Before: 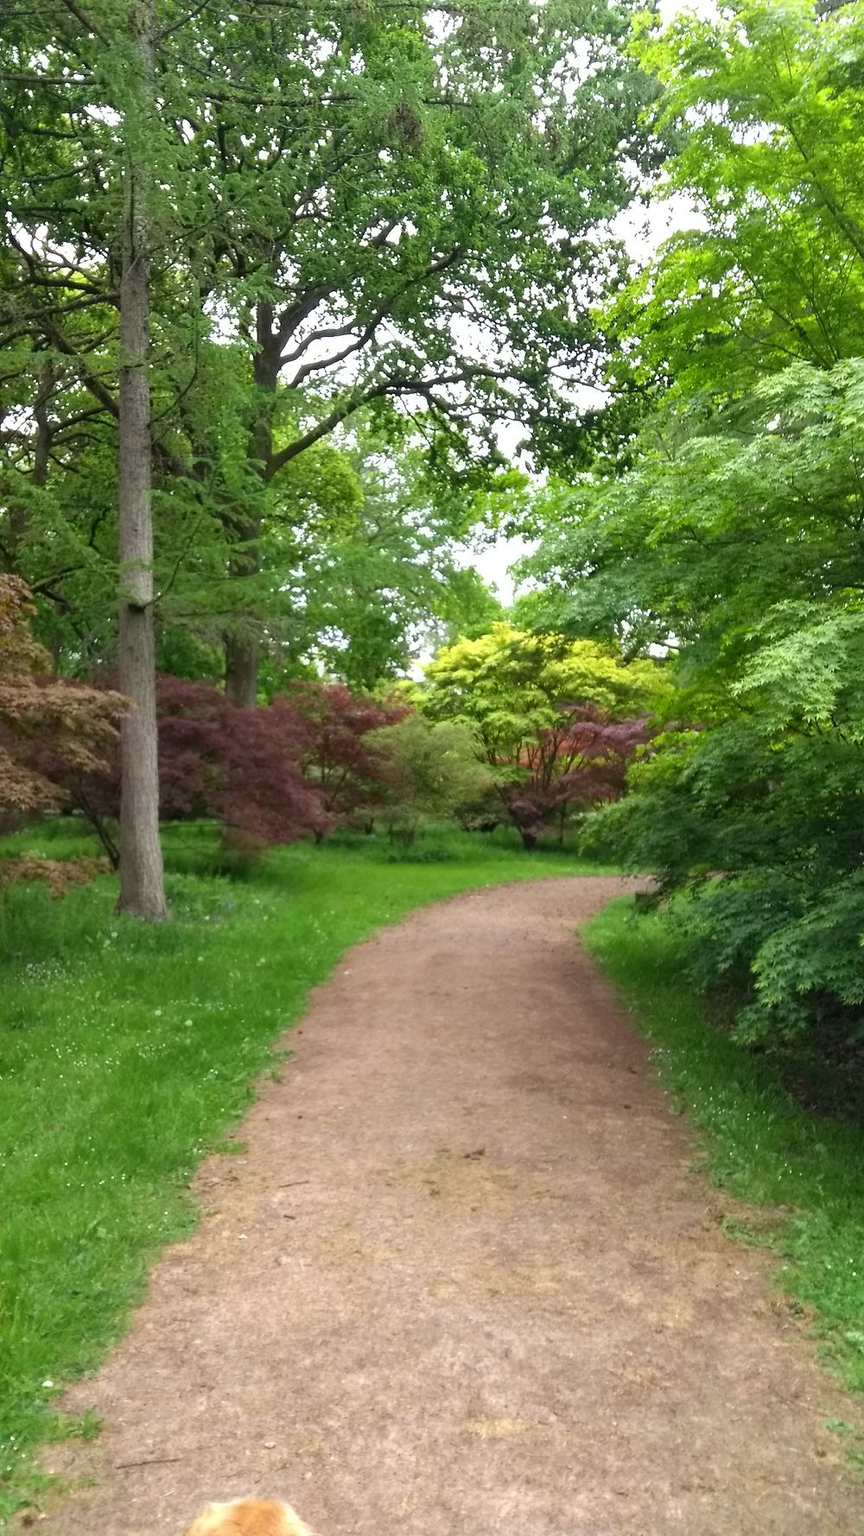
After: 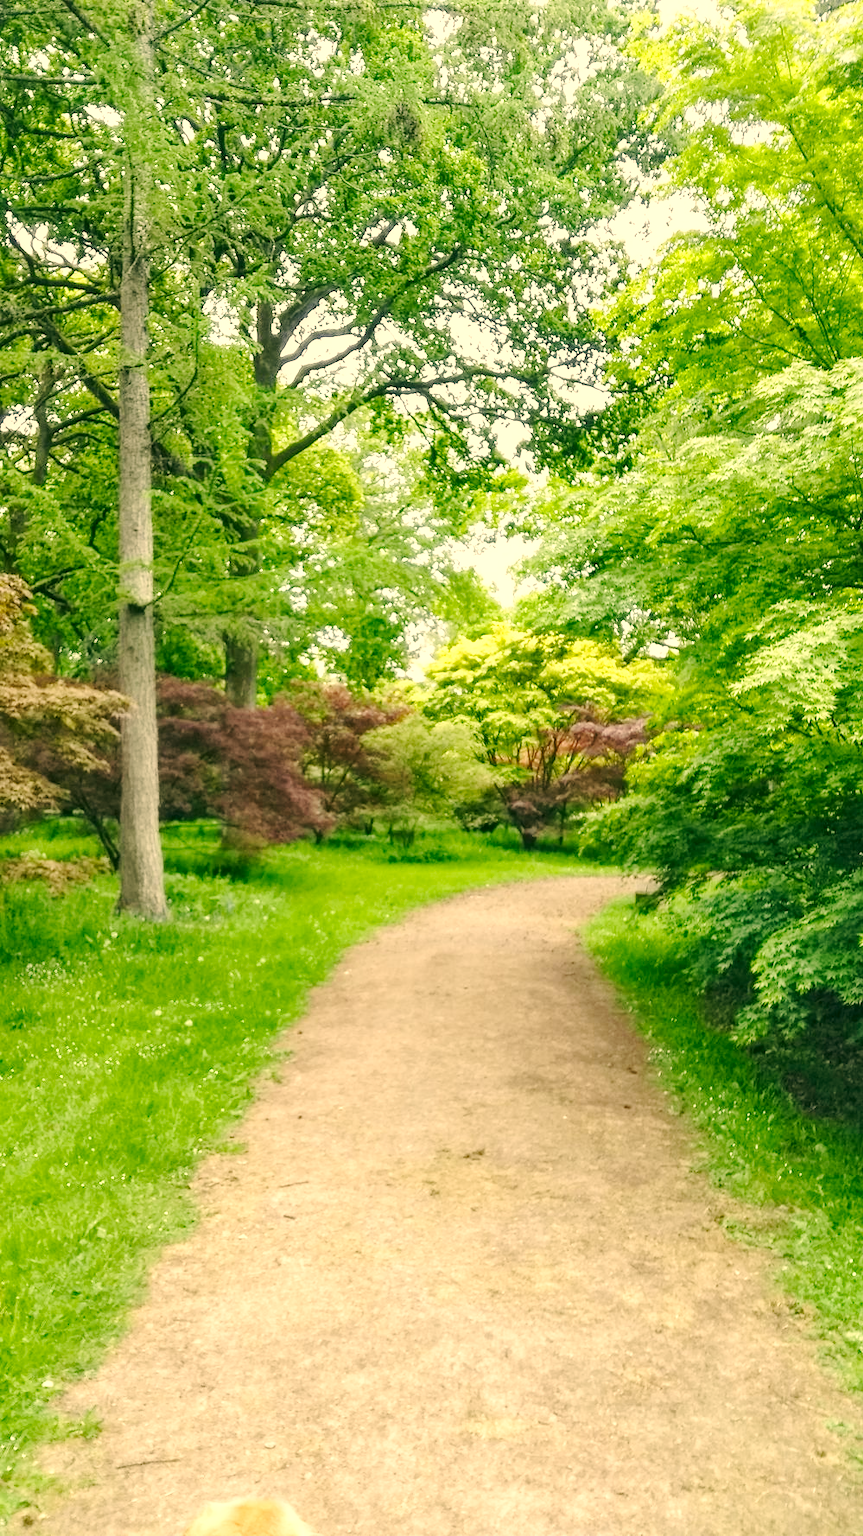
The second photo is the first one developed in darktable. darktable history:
base curve: curves: ch0 [(0, 0.007) (0.028, 0.063) (0.121, 0.311) (0.46, 0.743) (0.859, 0.957) (1, 1)], preserve colors none
local contrast: detail 130%
color correction: highlights a* 4.78, highlights b* 24, shadows a* -15.85, shadows b* 3.94
